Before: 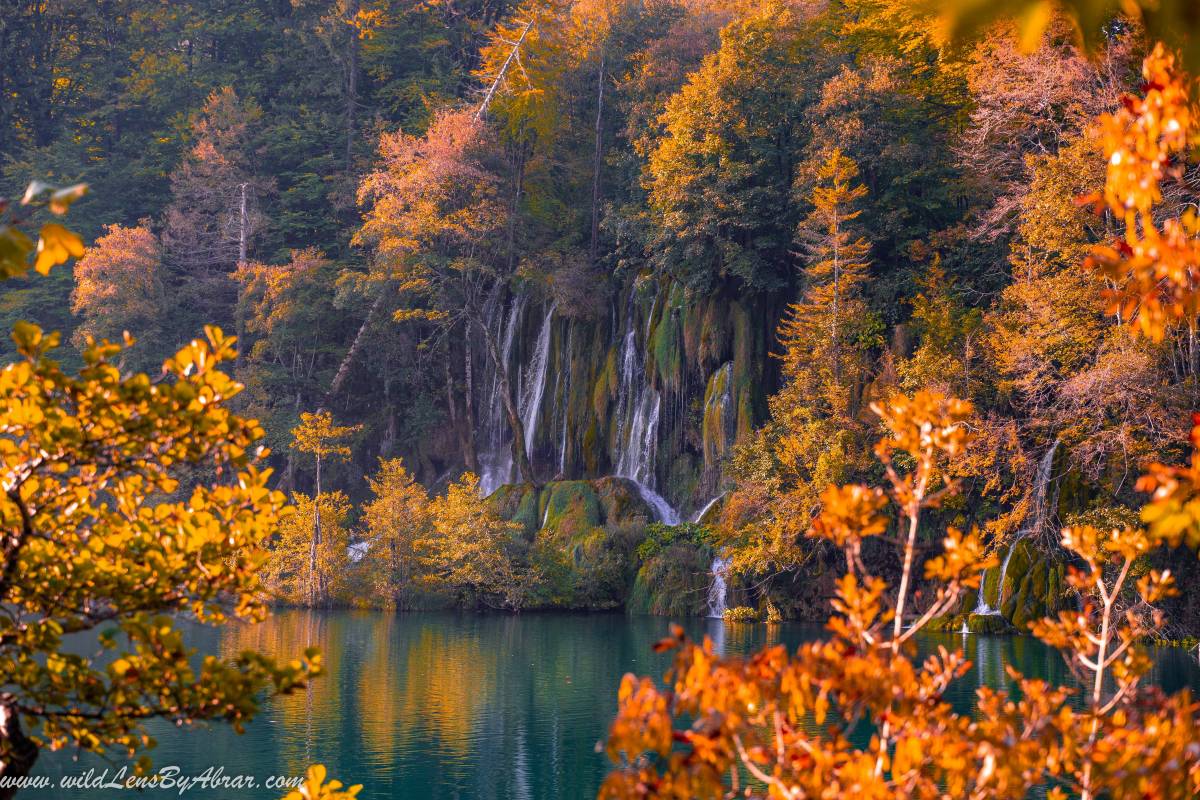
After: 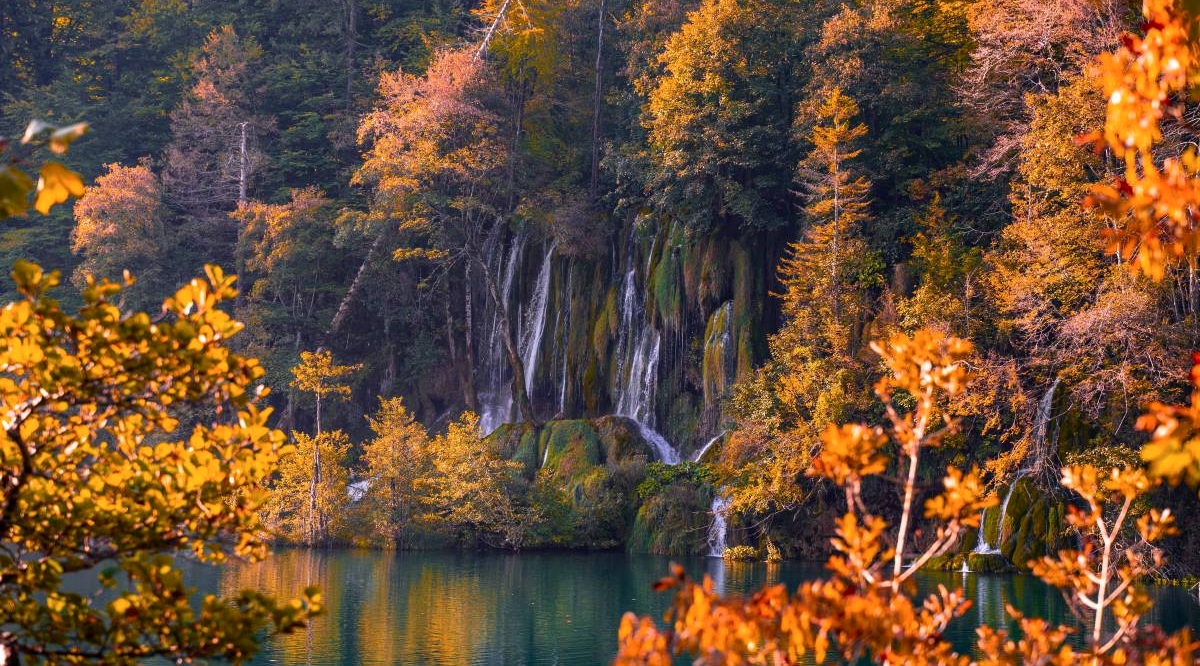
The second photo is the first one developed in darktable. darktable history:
crop: top 7.625%, bottom 8.027%
contrast brightness saturation: contrast 0.14
exposure: exposure -0.01 EV, compensate highlight preservation false
